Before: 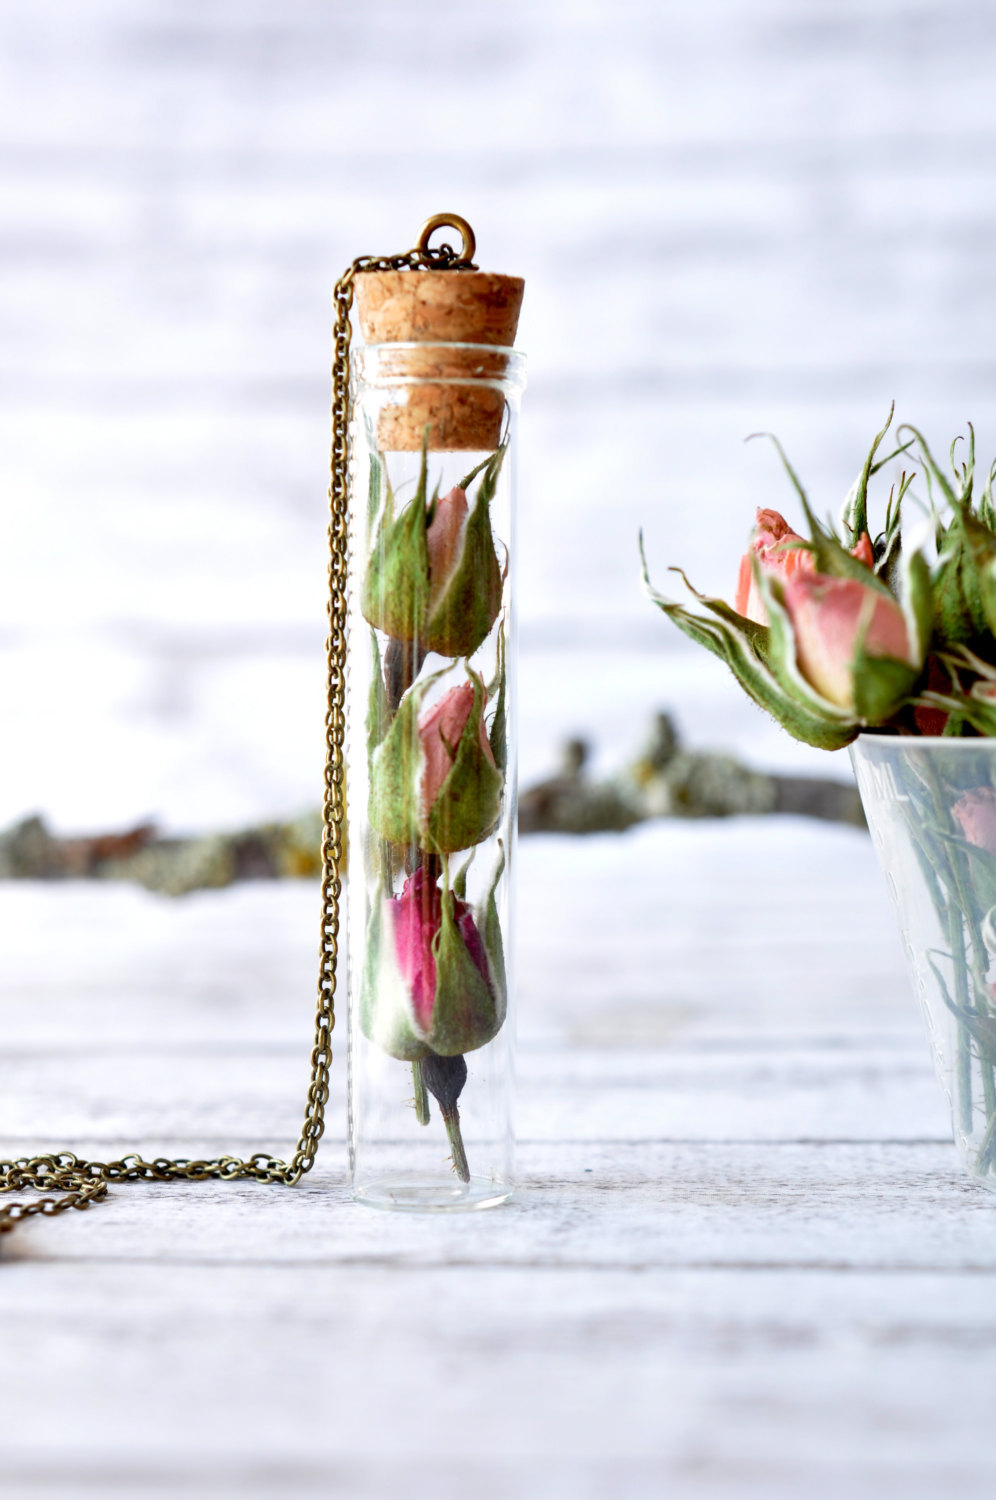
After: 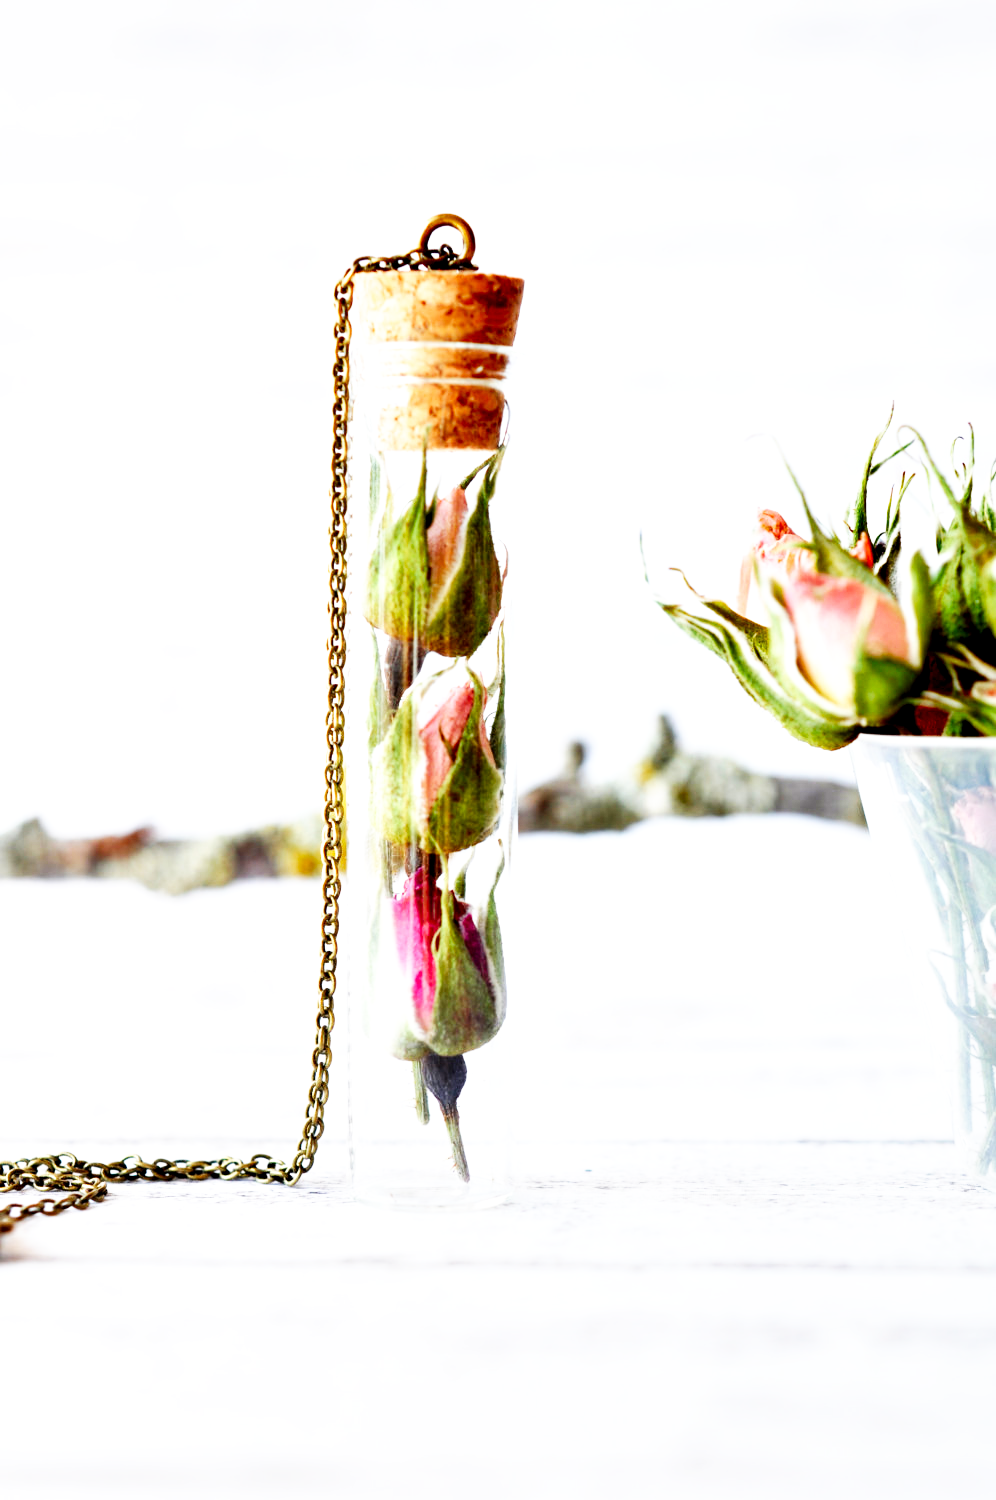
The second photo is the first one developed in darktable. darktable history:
base curve: curves: ch0 [(0, 0) (0.007, 0.004) (0.027, 0.03) (0.046, 0.07) (0.207, 0.54) (0.442, 0.872) (0.673, 0.972) (1, 1)], preserve colors none
local contrast: highlights 104%, shadows 103%, detail 119%, midtone range 0.2
